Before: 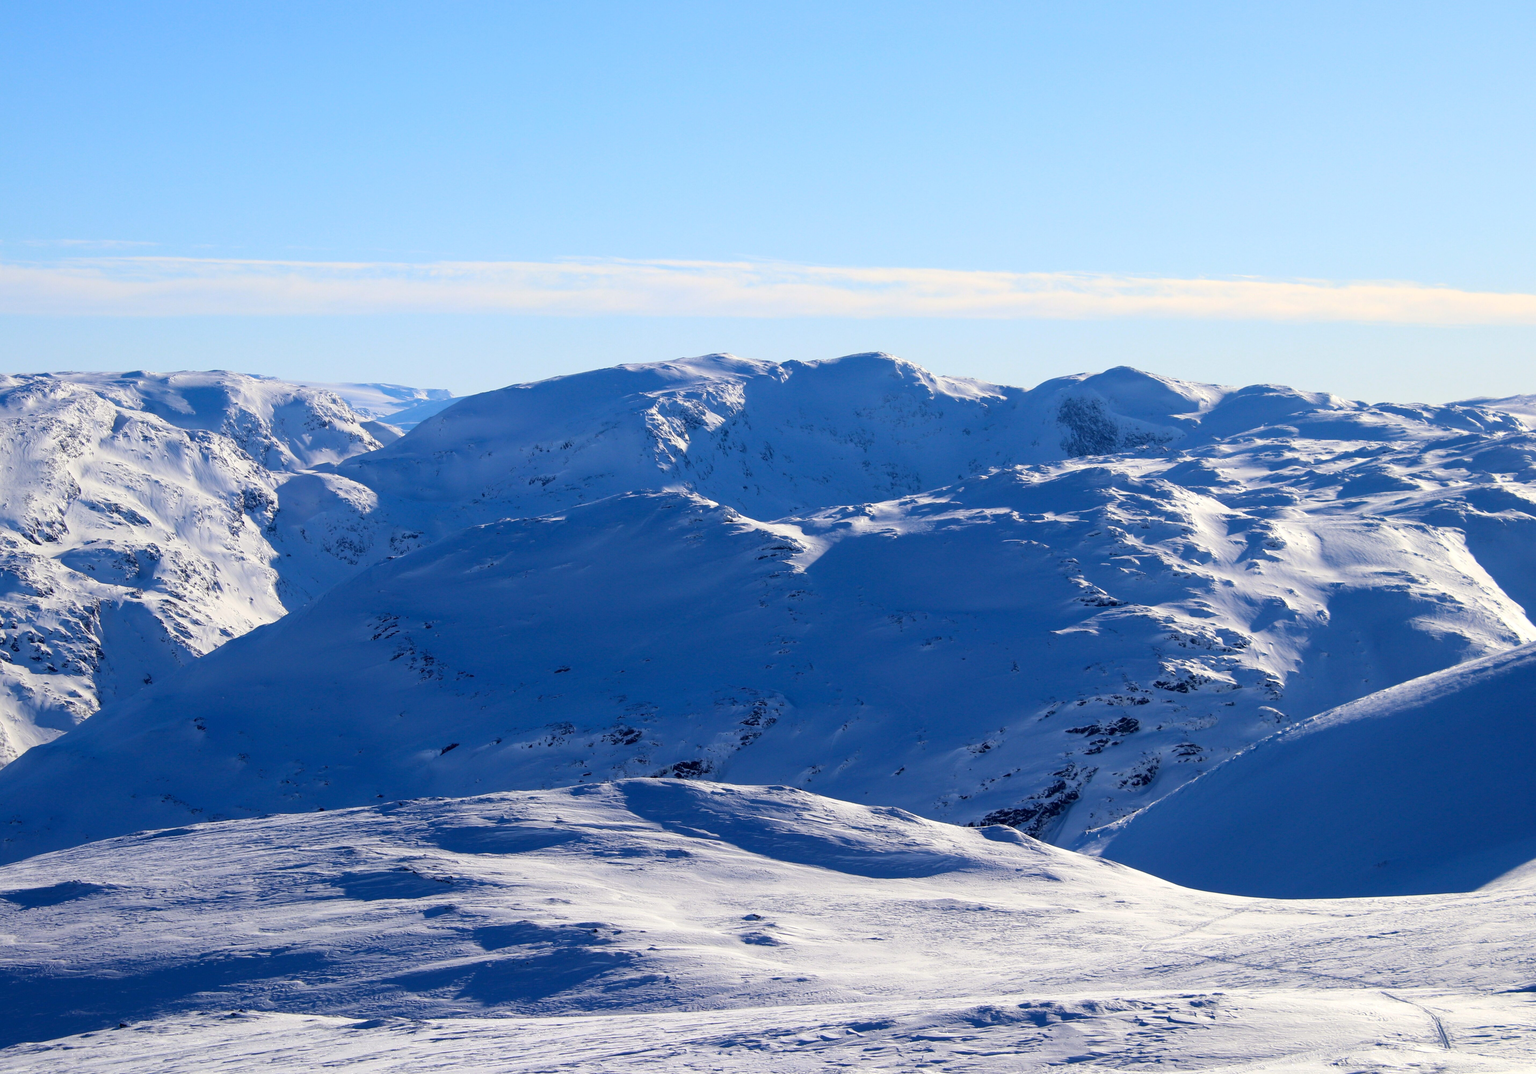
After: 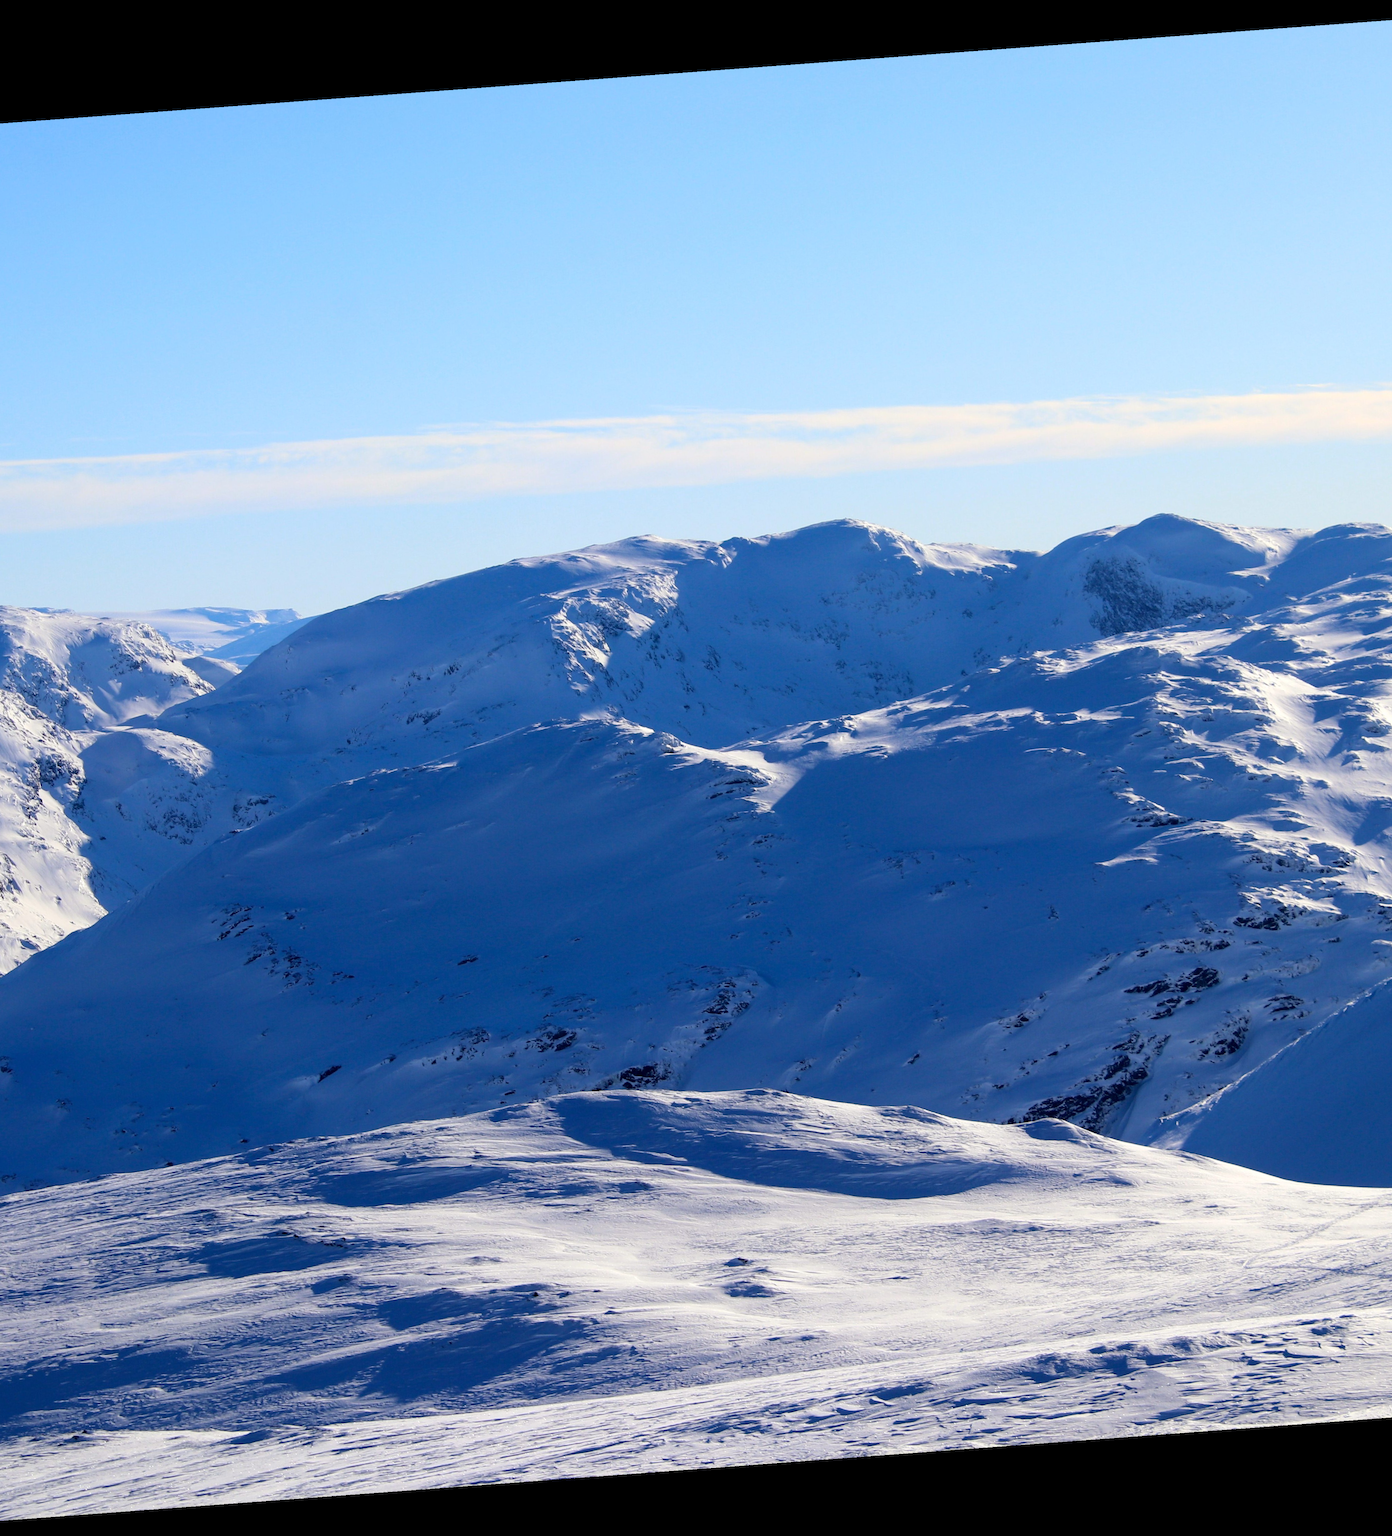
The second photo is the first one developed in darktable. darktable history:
exposure: compensate highlight preservation false
rotate and perspective: rotation -4.25°, automatic cropping off
crop and rotate: left 15.546%, right 17.787%
